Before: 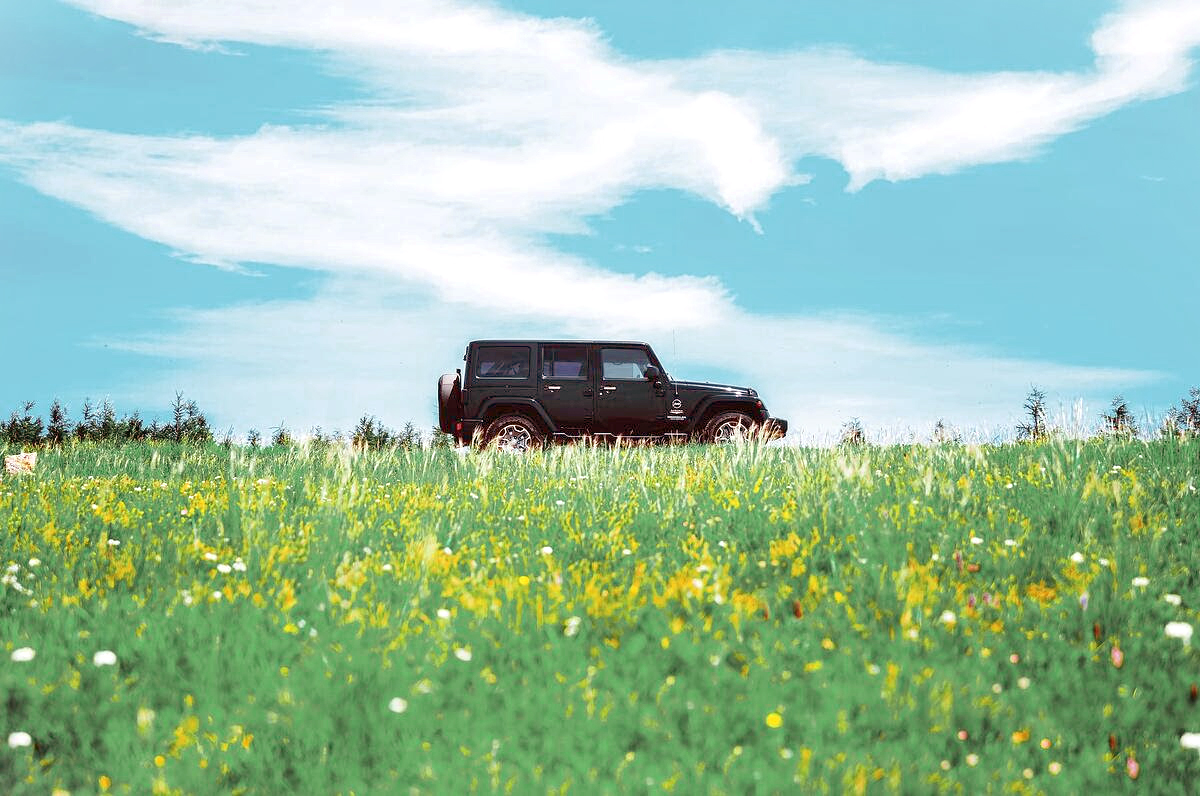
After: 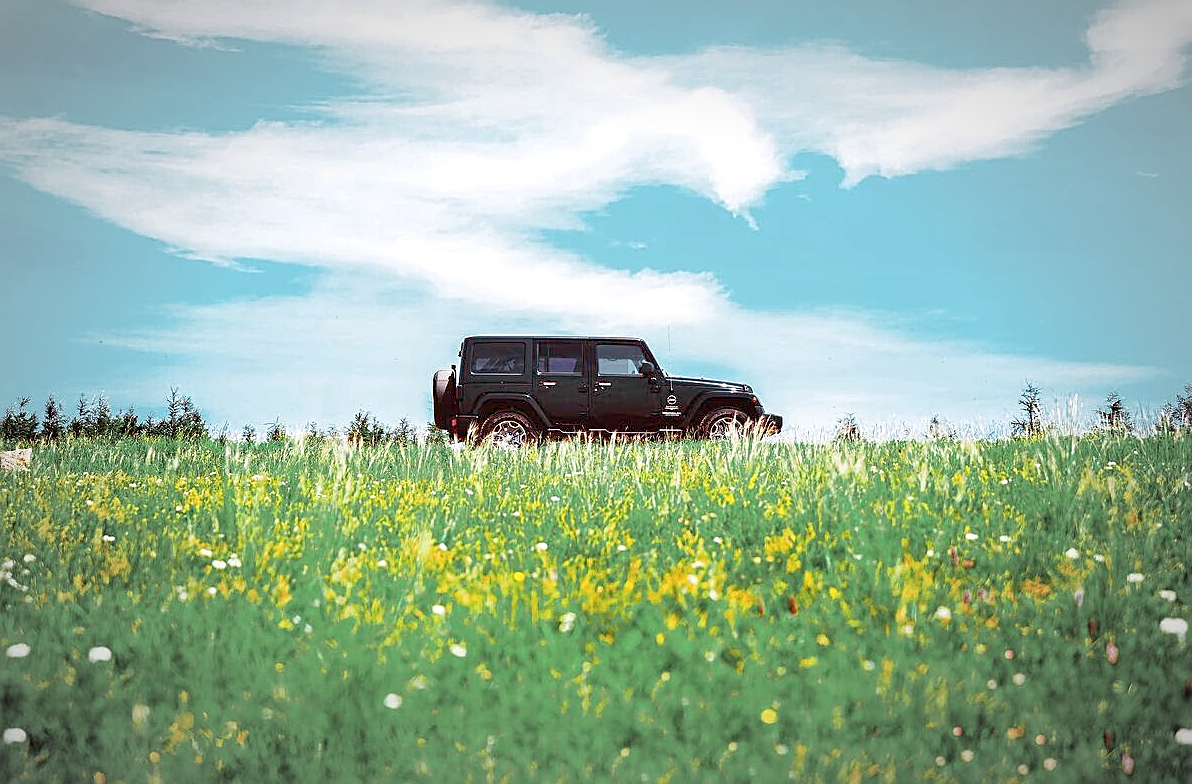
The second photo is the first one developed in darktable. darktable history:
crop: left 0.443%, top 0.508%, right 0.195%, bottom 0.884%
sharpen: on, module defaults
vignetting: fall-off start 67.35%, fall-off radius 68.48%, automatic ratio true
